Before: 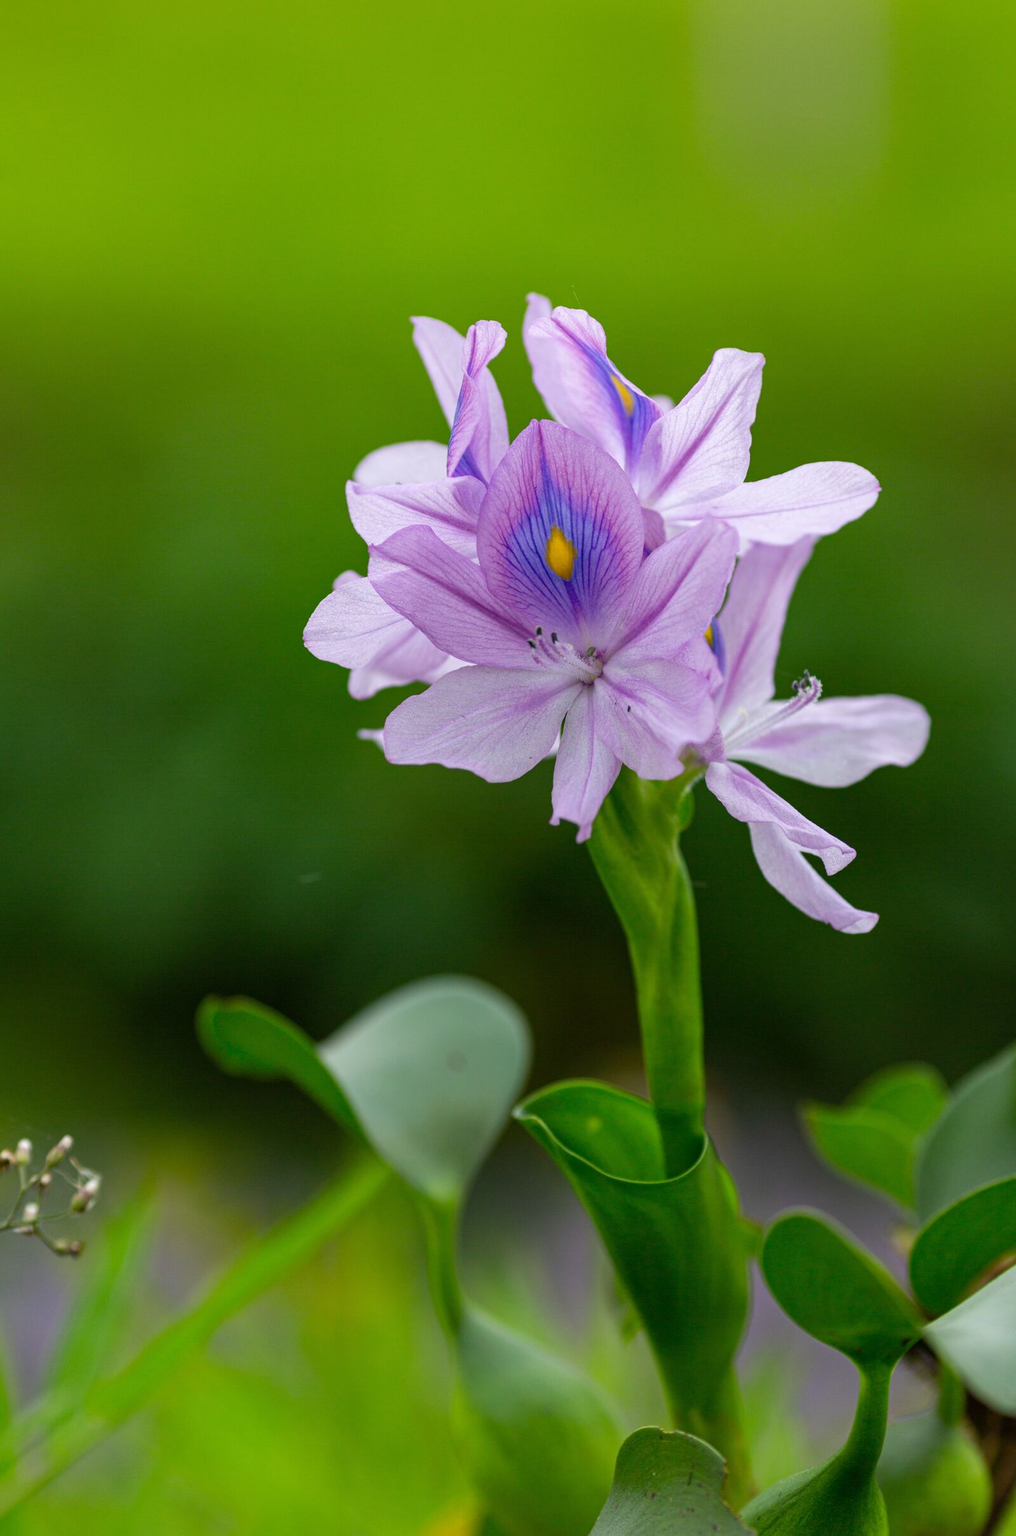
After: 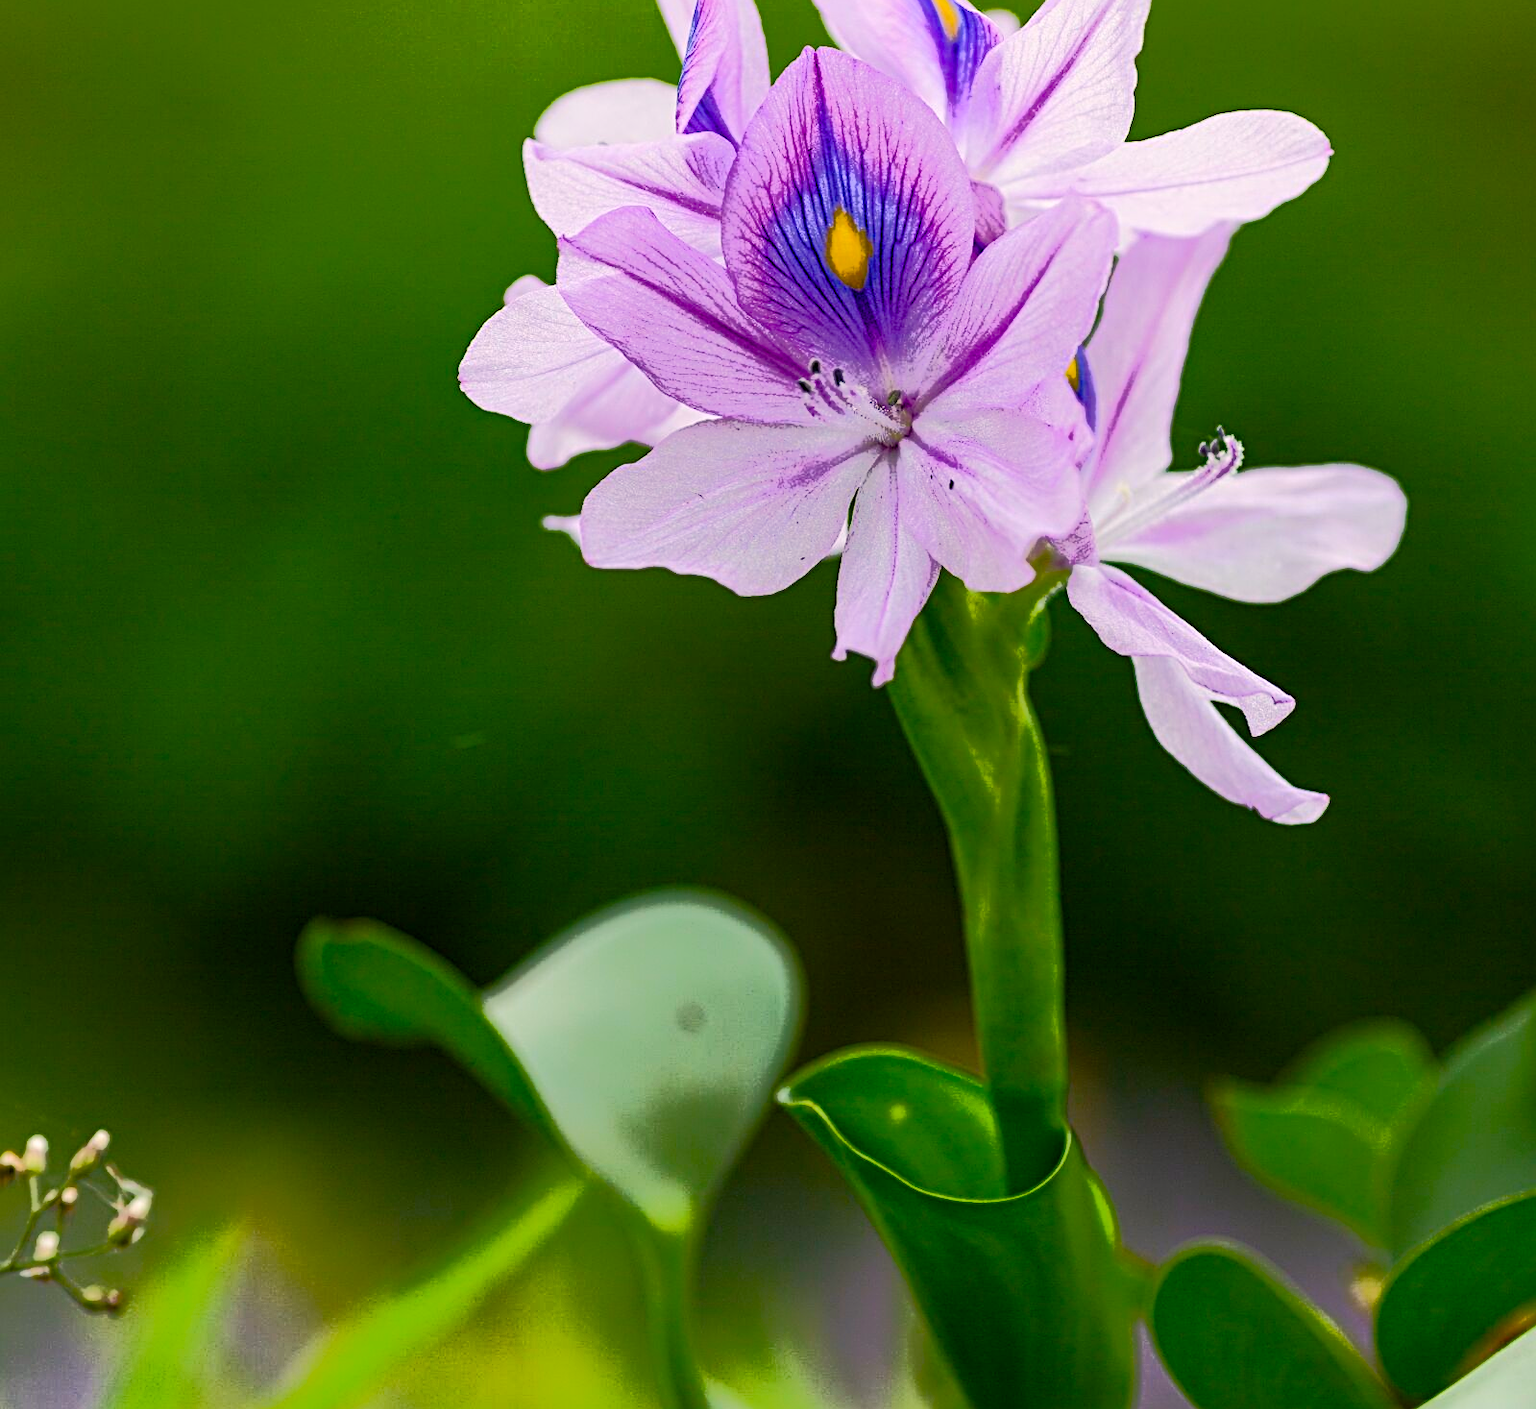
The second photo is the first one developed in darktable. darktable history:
crop and rotate: top 25.303%, bottom 14.035%
sharpen: radius 4
color balance rgb: power › hue 311.05°, highlights gain › chroma 3.103%, highlights gain › hue 76.56°, perceptual saturation grading › global saturation 0.63%, perceptual saturation grading › mid-tones 6.348%, perceptual saturation grading › shadows 71.805%, global vibrance 20%
tone curve: curves: ch0 [(0, 0) (0.003, 0.003) (0.011, 0.011) (0.025, 0.024) (0.044, 0.043) (0.069, 0.067) (0.1, 0.096) (0.136, 0.131) (0.177, 0.171) (0.224, 0.216) (0.277, 0.267) (0.335, 0.323) (0.399, 0.384) (0.468, 0.451) (0.543, 0.678) (0.623, 0.734) (0.709, 0.795) (0.801, 0.859) (0.898, 0.928) (1, 1)], color space Lab, independent channels, preserve colors none
